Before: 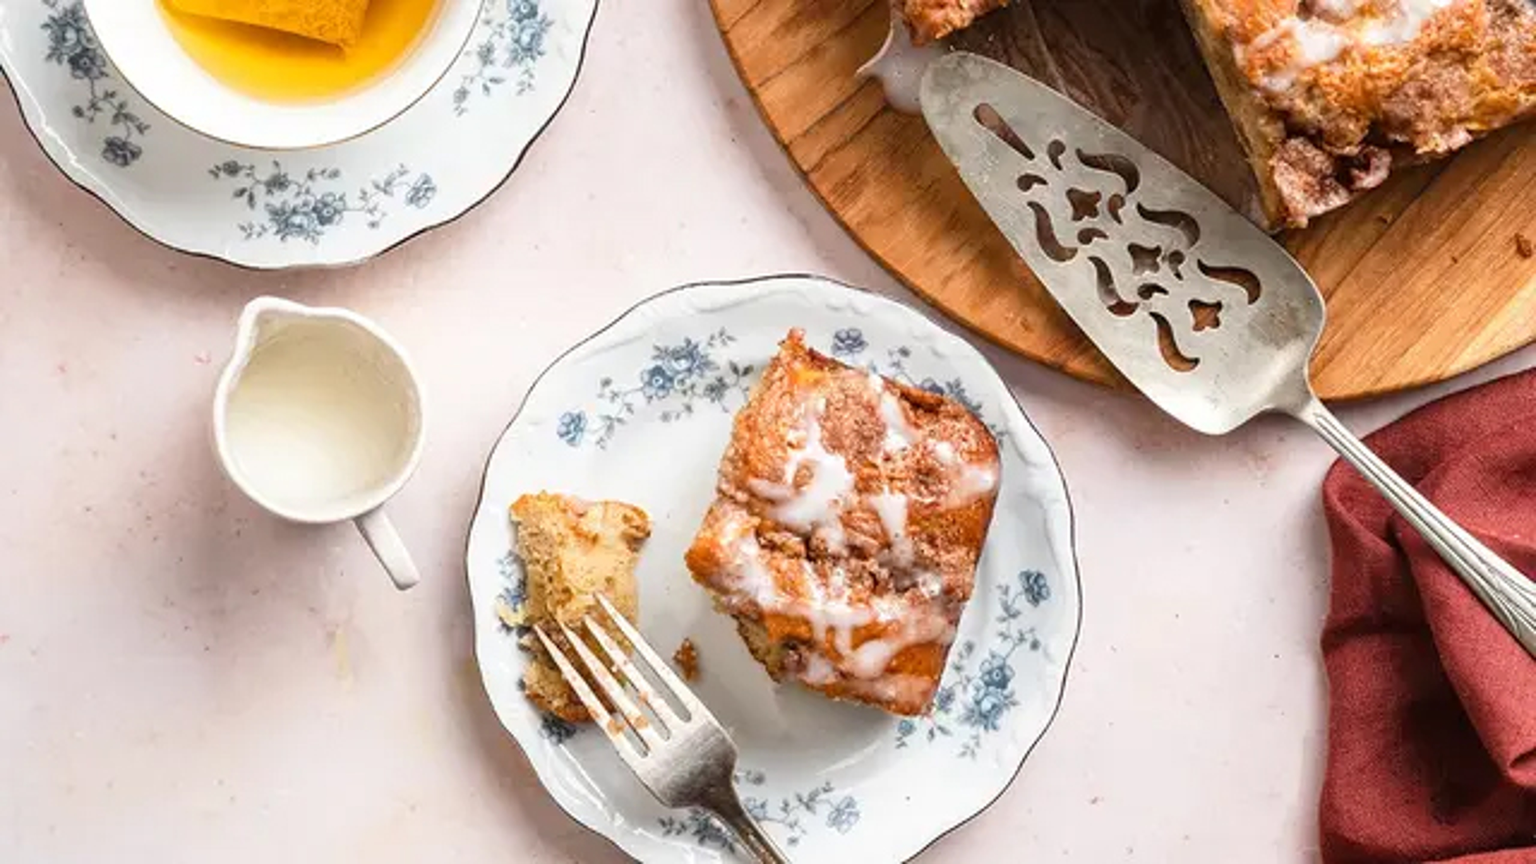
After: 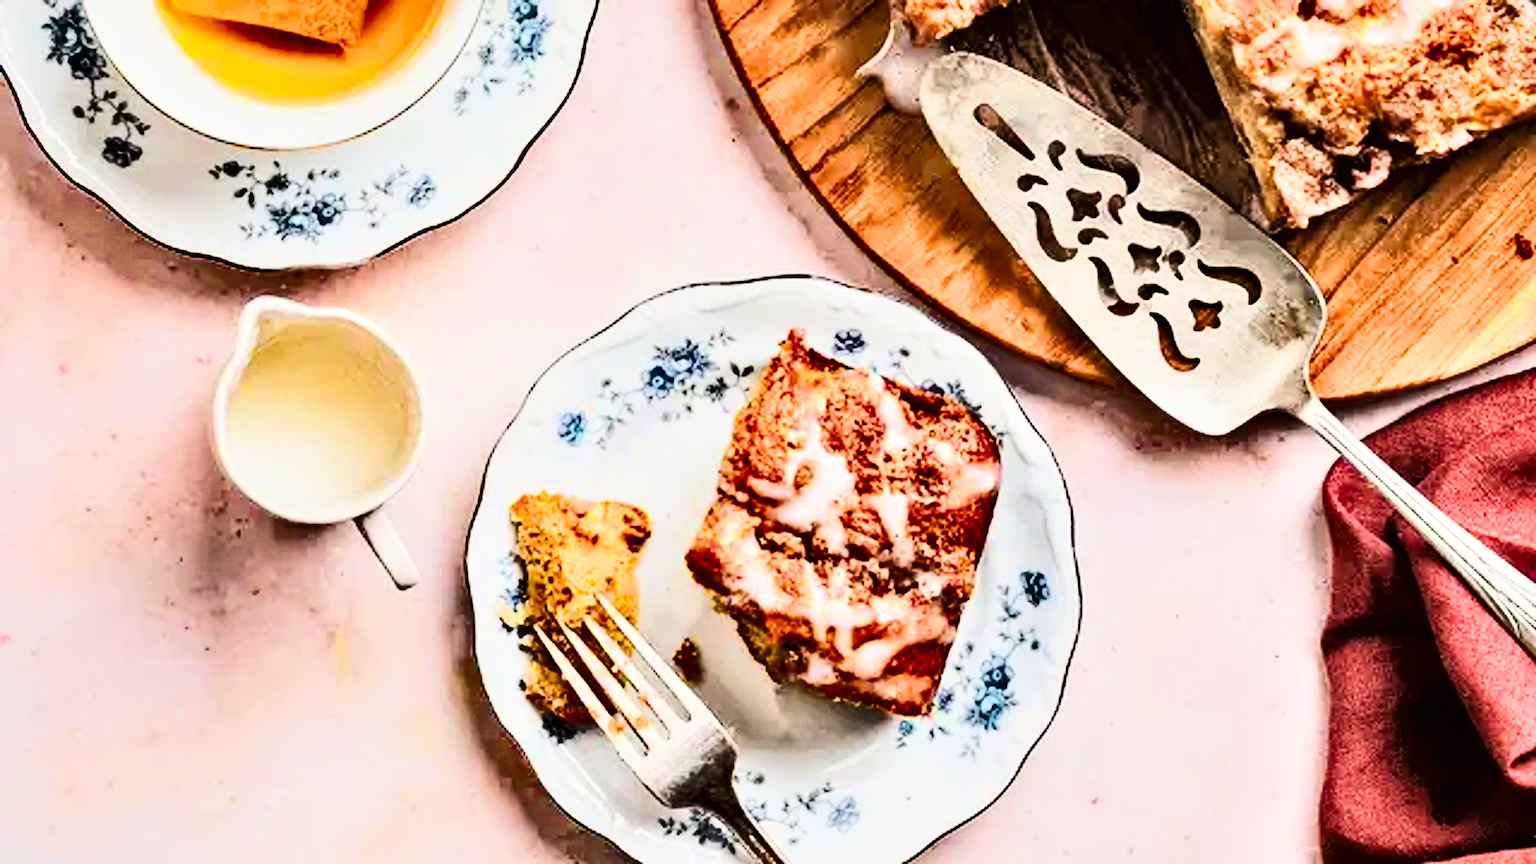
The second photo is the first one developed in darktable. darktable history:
local contrast: mode bilateral grid, contrast 19, coarseness 50, detail 131%, midtone range 0.2
exposure: black level correction 0, exposure 1.107 EV, compensate highlight preservation false
filmic rgb: black relative exposure -7.65 EV, white relative exposure 4.56 EV, hardness 3.61, contrast 1.237
contrast brightness saturation: contrast 0.284
tone curve: curves: ch0 [(0, 0) (0.003, 0.005) (0.011, 0.008) (0.025, 0.014) (0.044, 0.021) (0.069, 0.027) (0.1, 0.041) (0.136, 0.083) (0.177, 0.138) (0.224, 0.197) (0.277, 0.259) (0.335, 0.331) (0.399, 0.399) (0.468, 0.476) (0.543, 0.547) (0.623, 0.635) (0.709, 0.753) (0.801, 0.847) (0.898, 0.94) (1, 1)], color space Lab, linked channels, preserve colors none
haze removal: compatibility mode true, adaptive false
shadows and highlights: shadows 20.74, highlights -82.59, soften with gaussian
